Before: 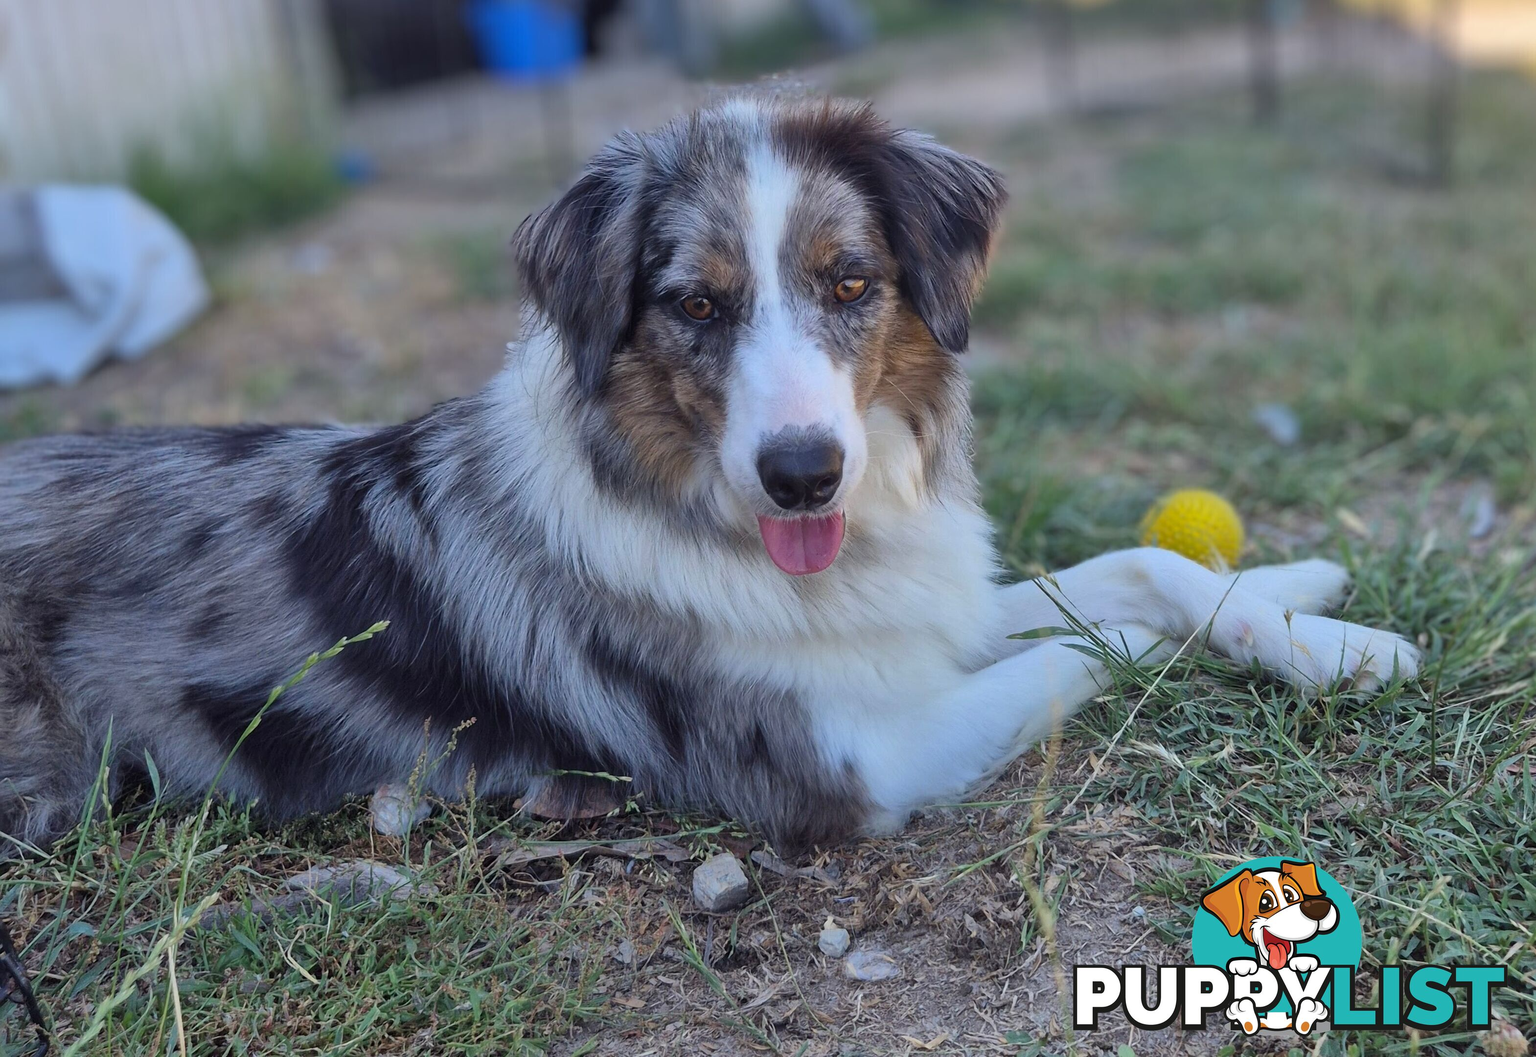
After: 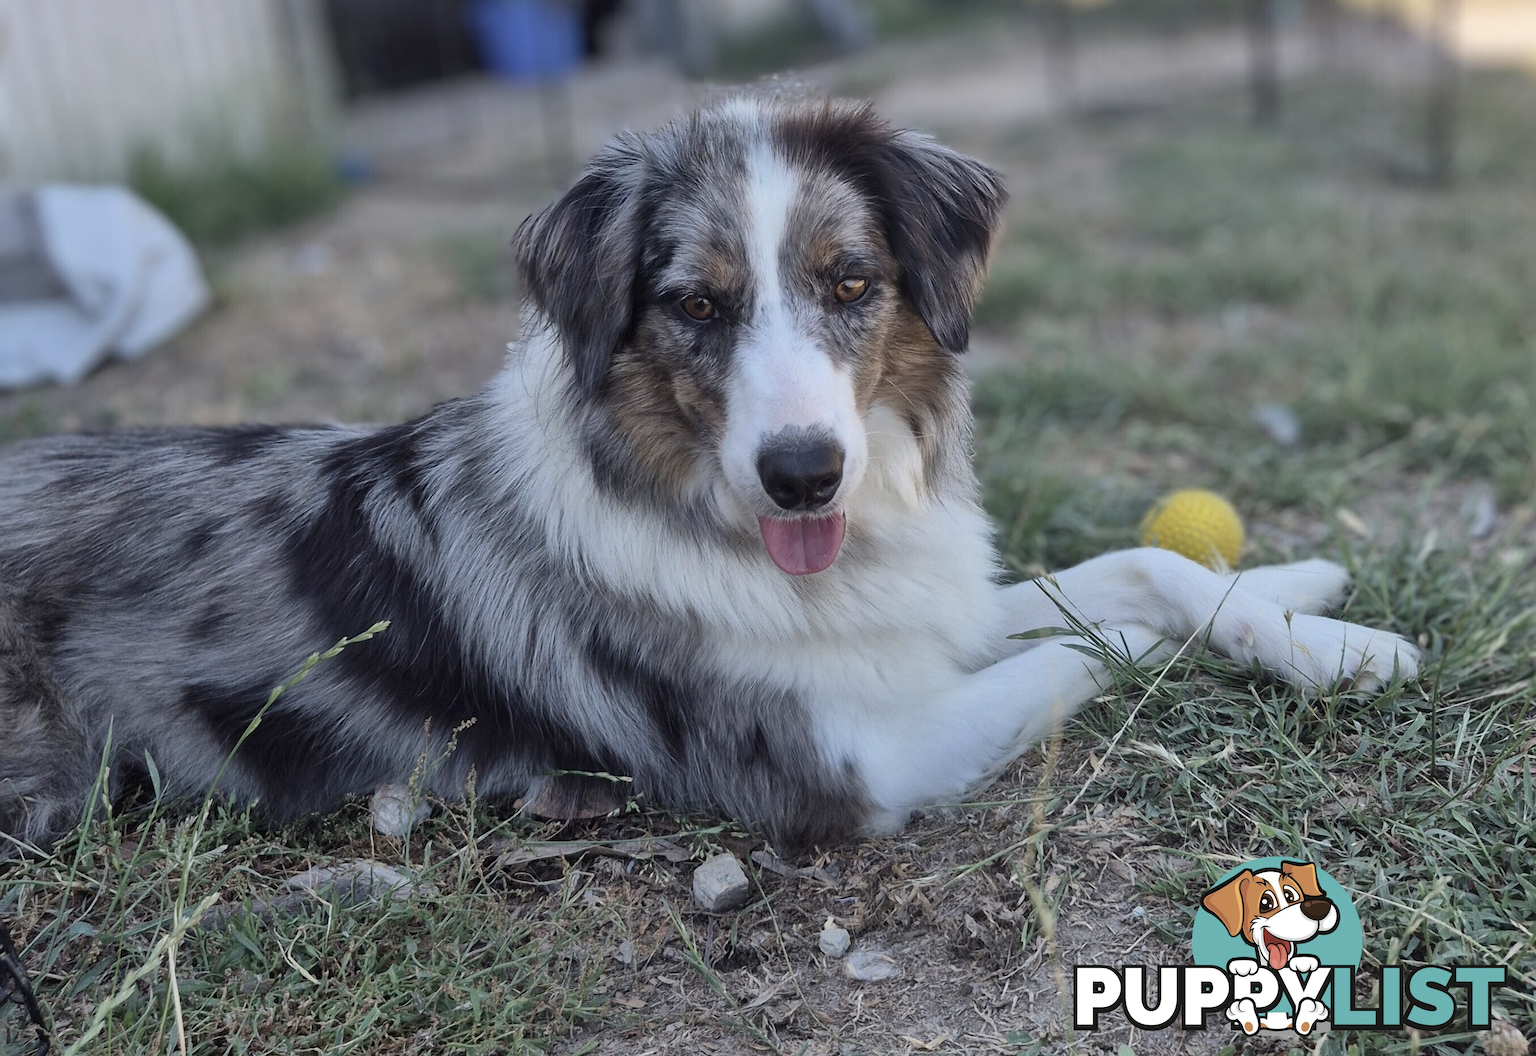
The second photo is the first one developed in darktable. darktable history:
contrast brightness saturation: contrast 0.1, saturation -0.36
